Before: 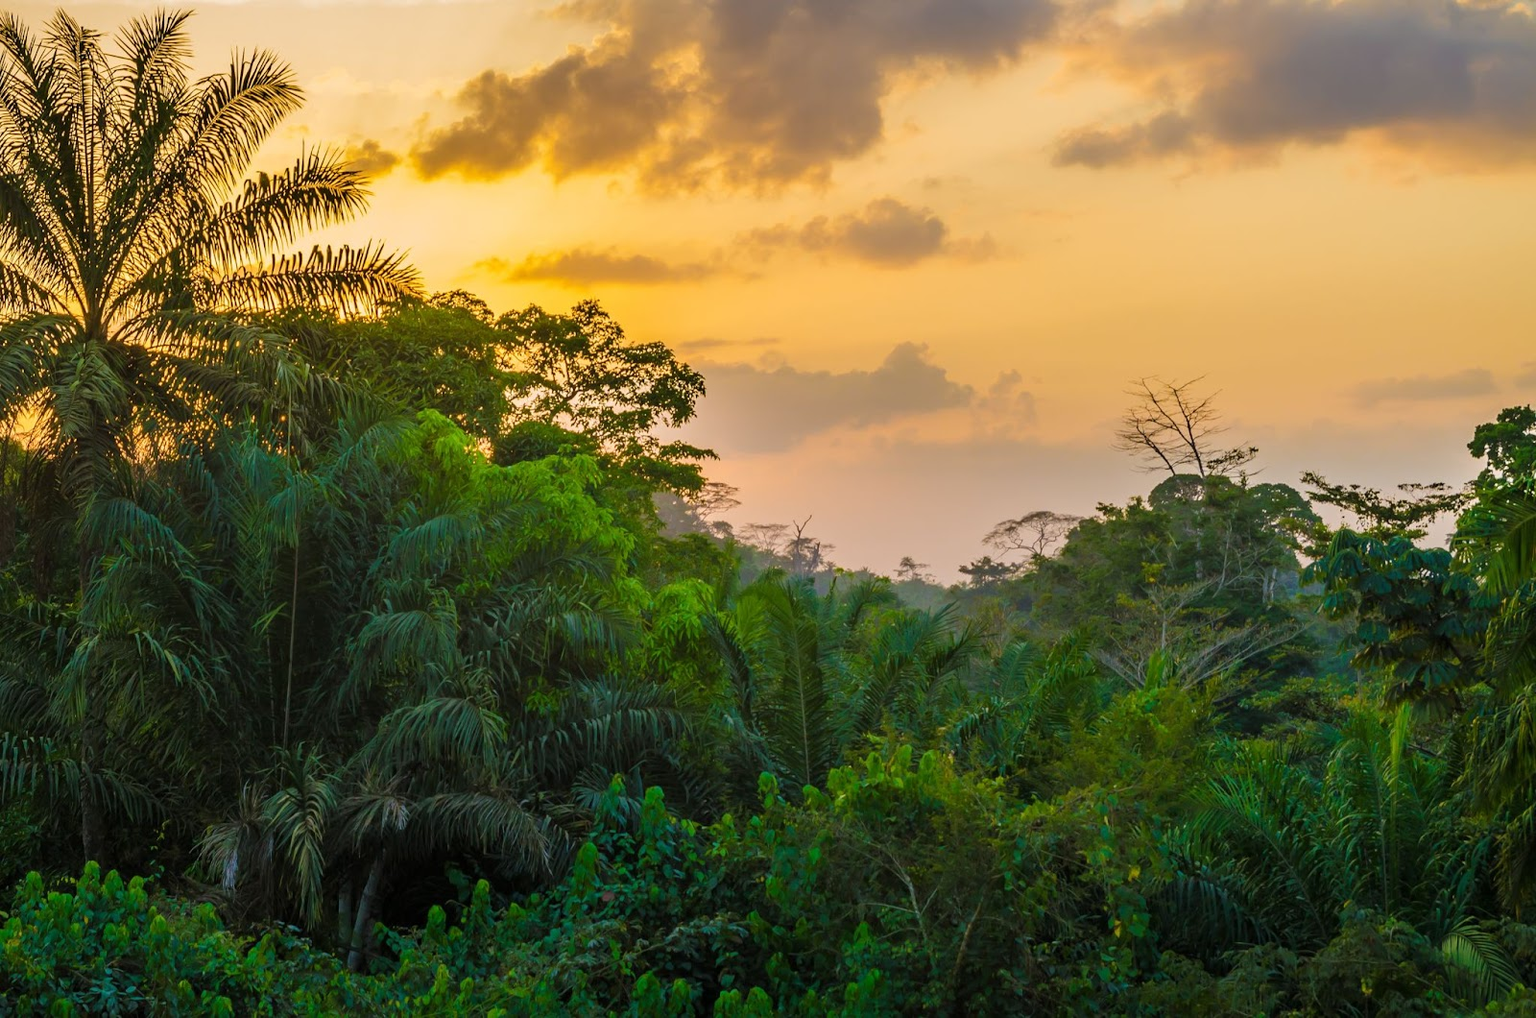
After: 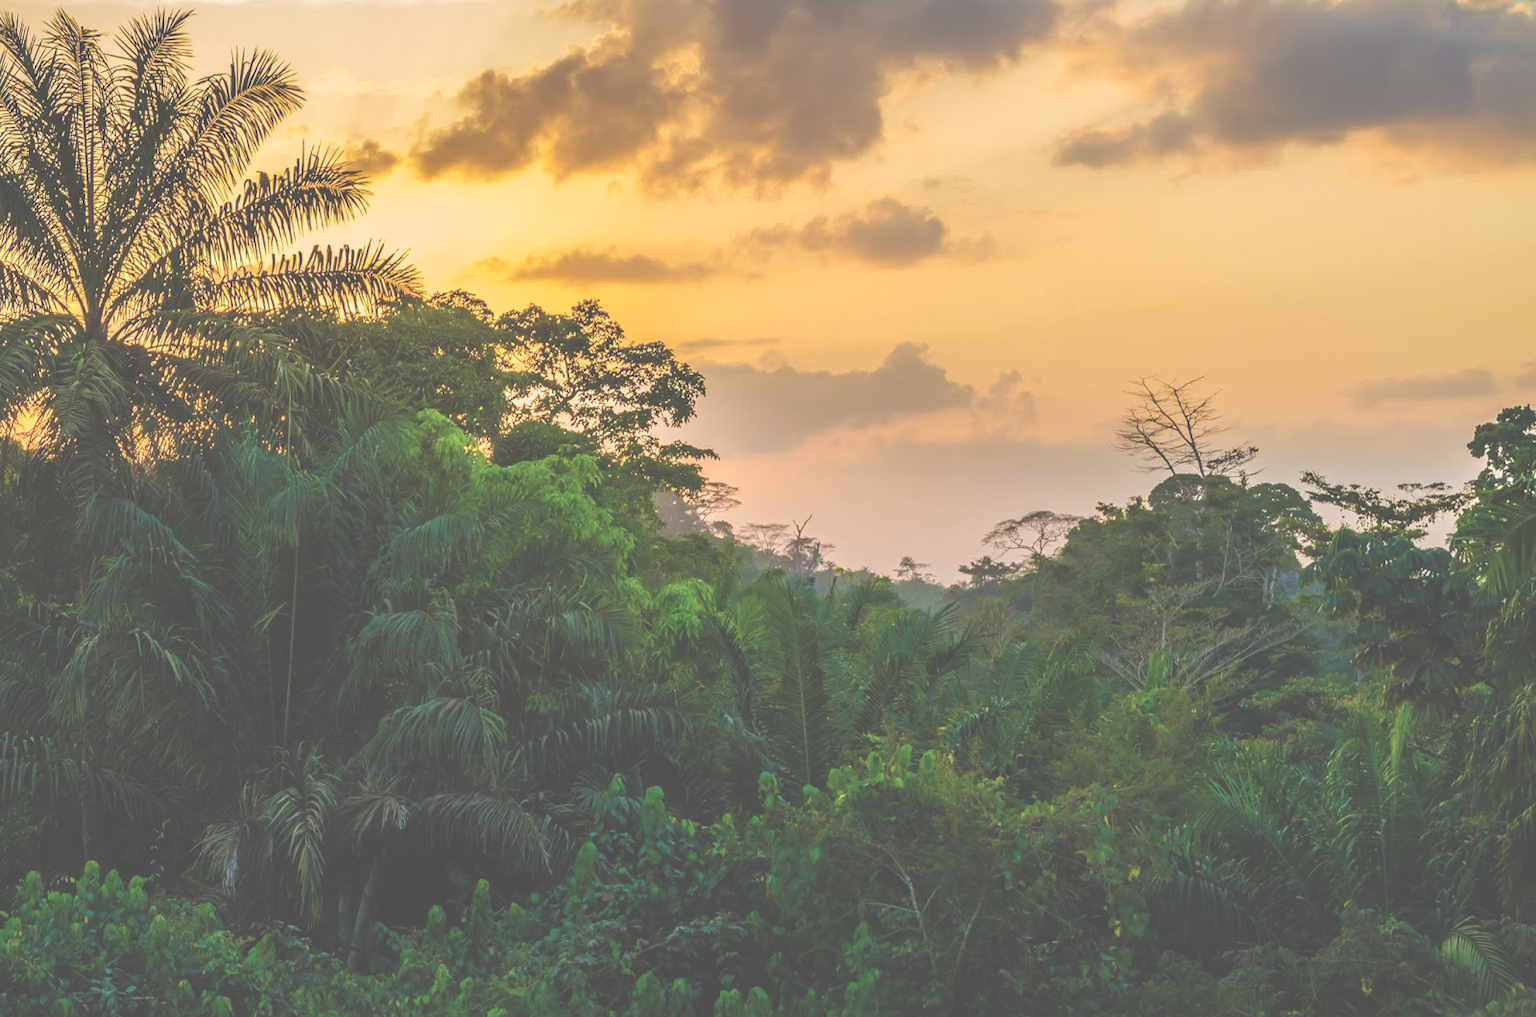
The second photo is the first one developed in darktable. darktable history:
local contrast: on, module defaults
exposure: black level correction -0.087, compensate highlight preservation false
